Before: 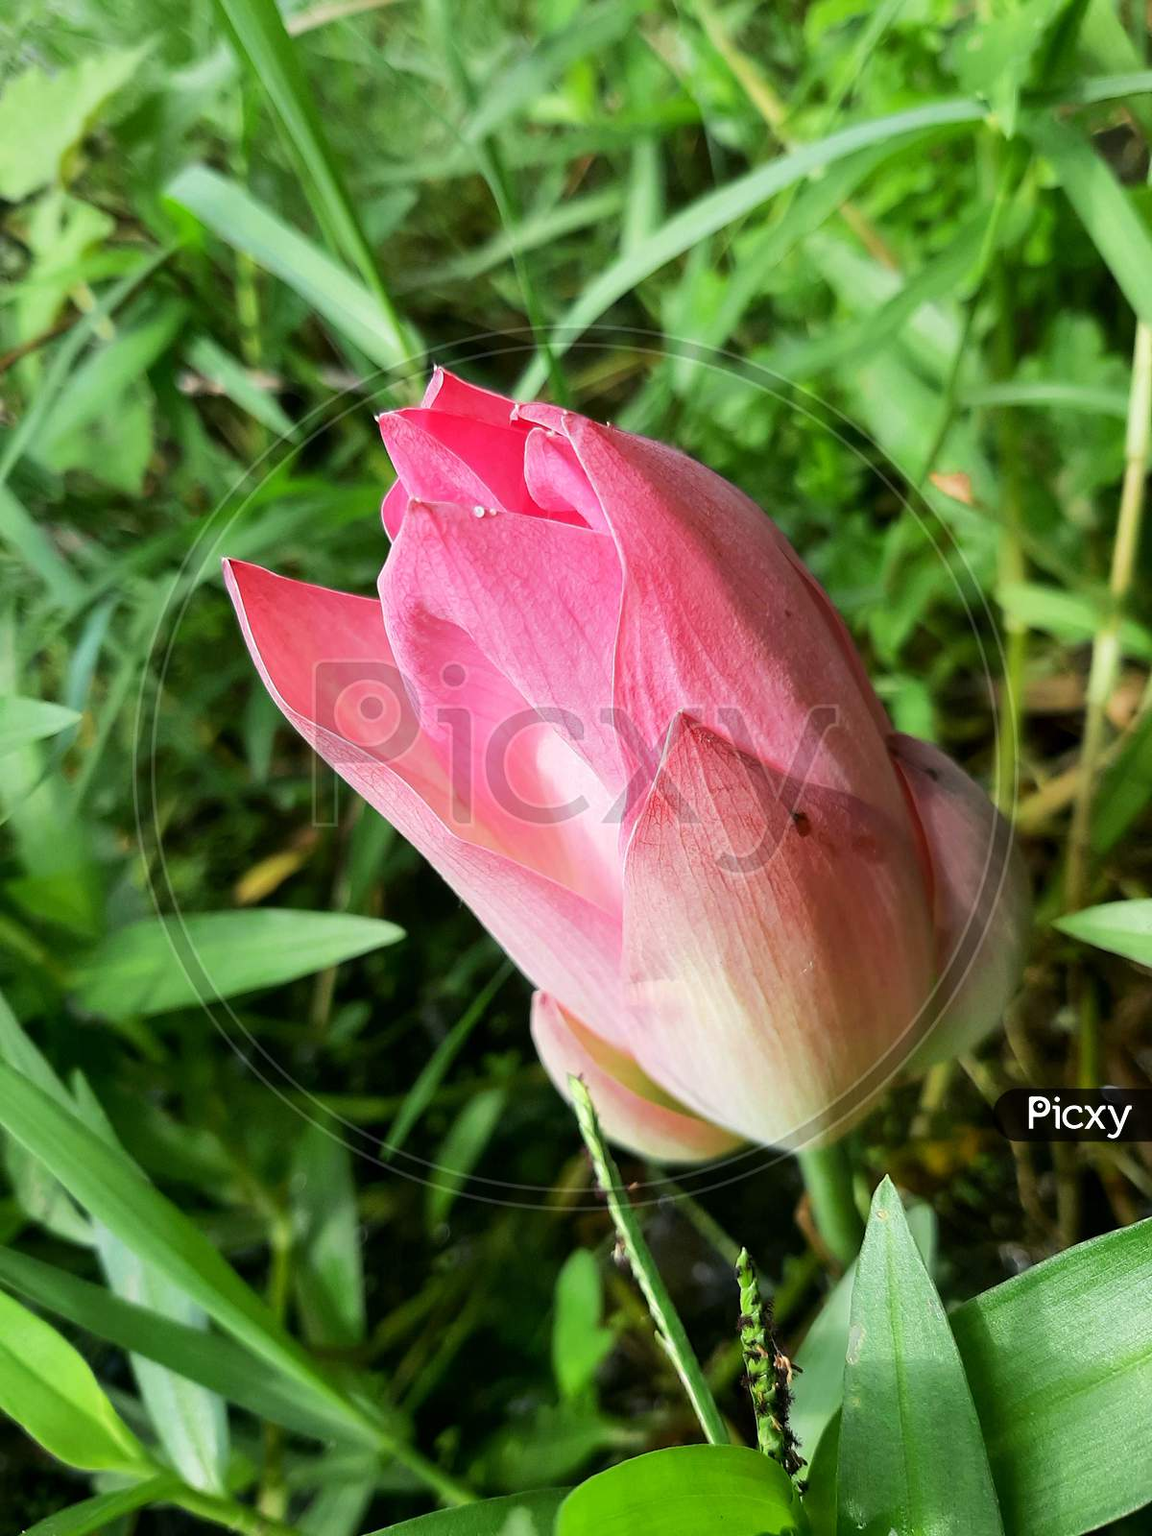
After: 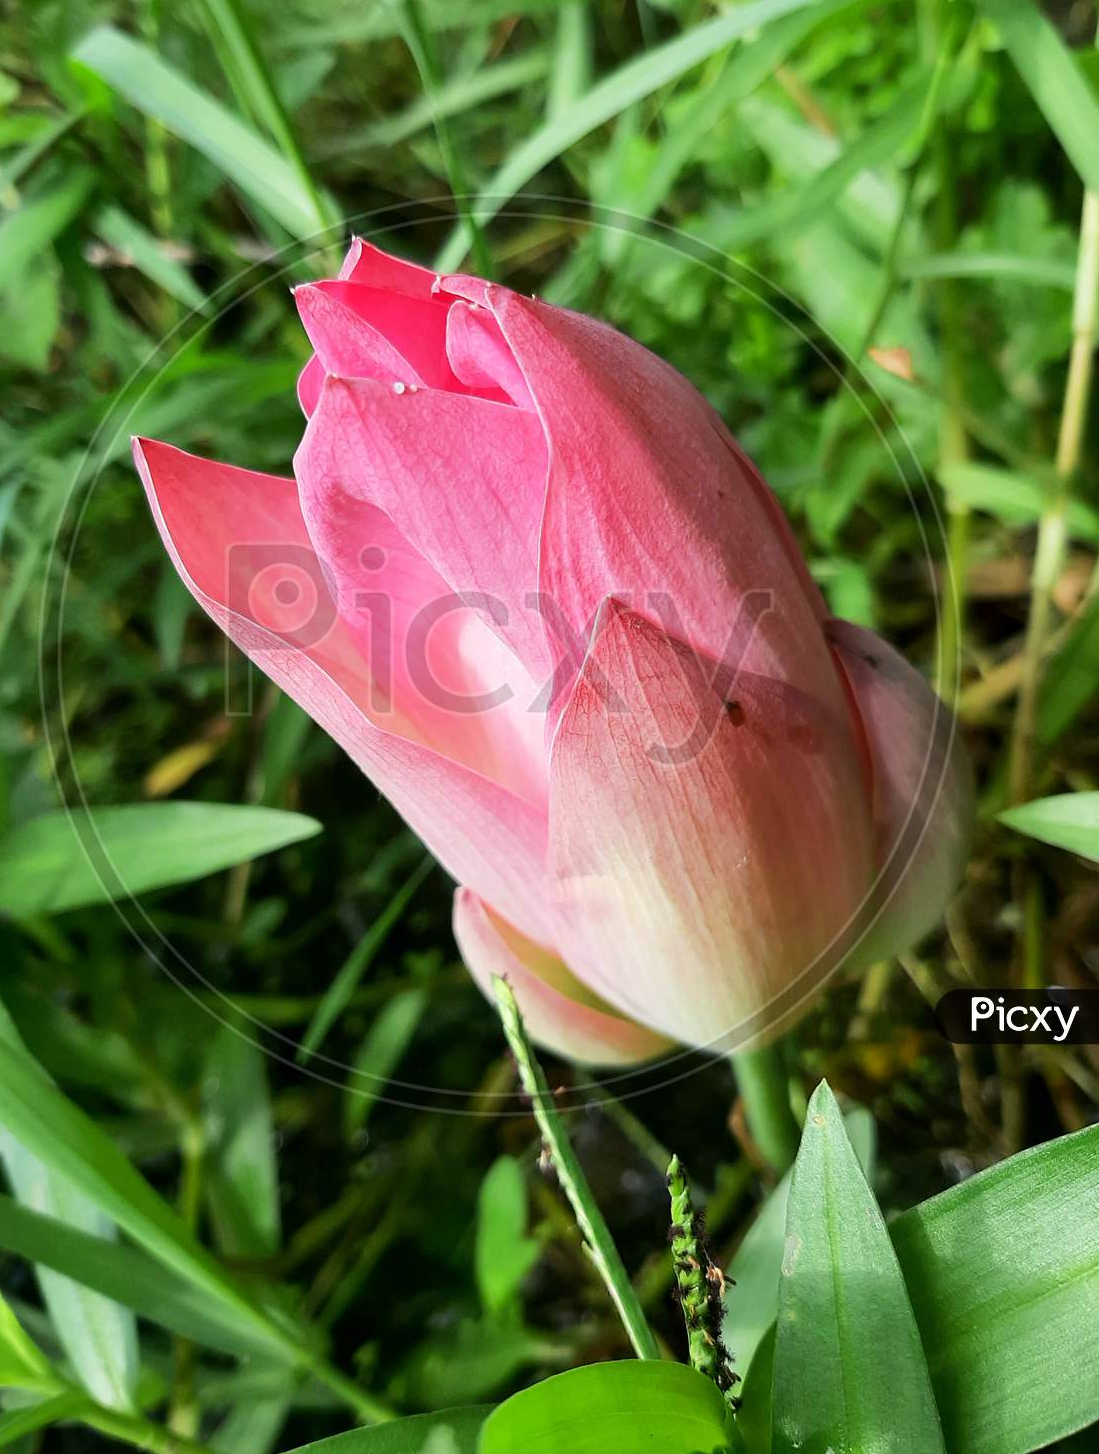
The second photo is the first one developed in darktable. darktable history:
crop and rotate: left 8.37%, top 9.09%
